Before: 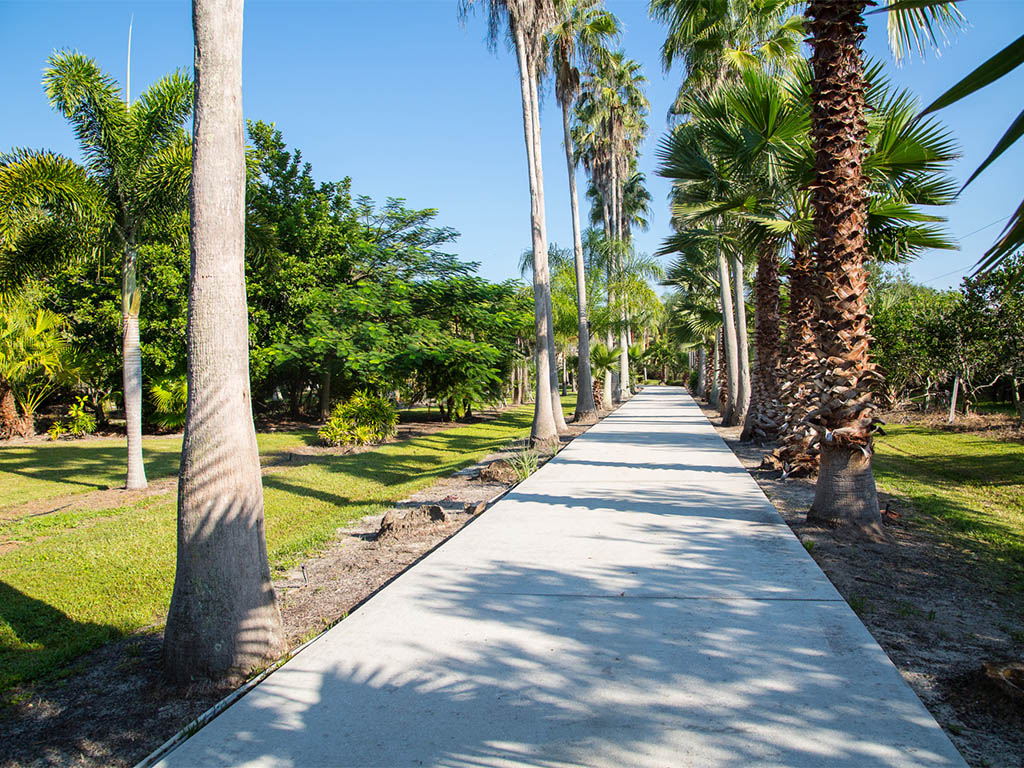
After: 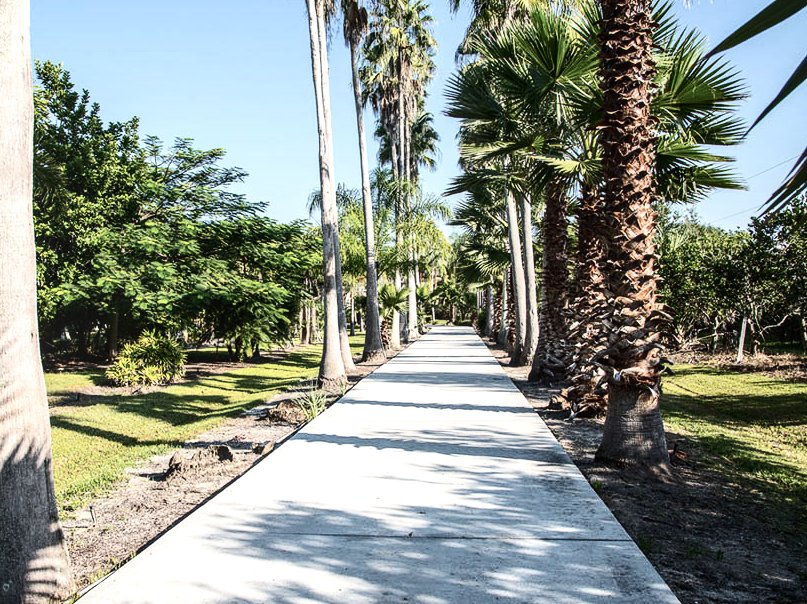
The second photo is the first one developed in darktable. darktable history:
crop and rotate: left 20.74%, top 7.912%, right 0.375%, bottom 13.378%
local contrast: on, module defaults
contrast brightness saturation: contrast 0.25, saturation -0.31
tone equalizer: -8 EV -0.417 EV, -7 EV -0.389 EV, -6 EV -0.333 EV, -5 EV -0.222 EV, -3 EV 0.222 EV, -2 EV 0.333 EV, -1 EV 0.389 EV, +0 EV 0.417 EV, edges refinement/feathering 500, mask exposure compensation -1.57 EV, preserve details no
